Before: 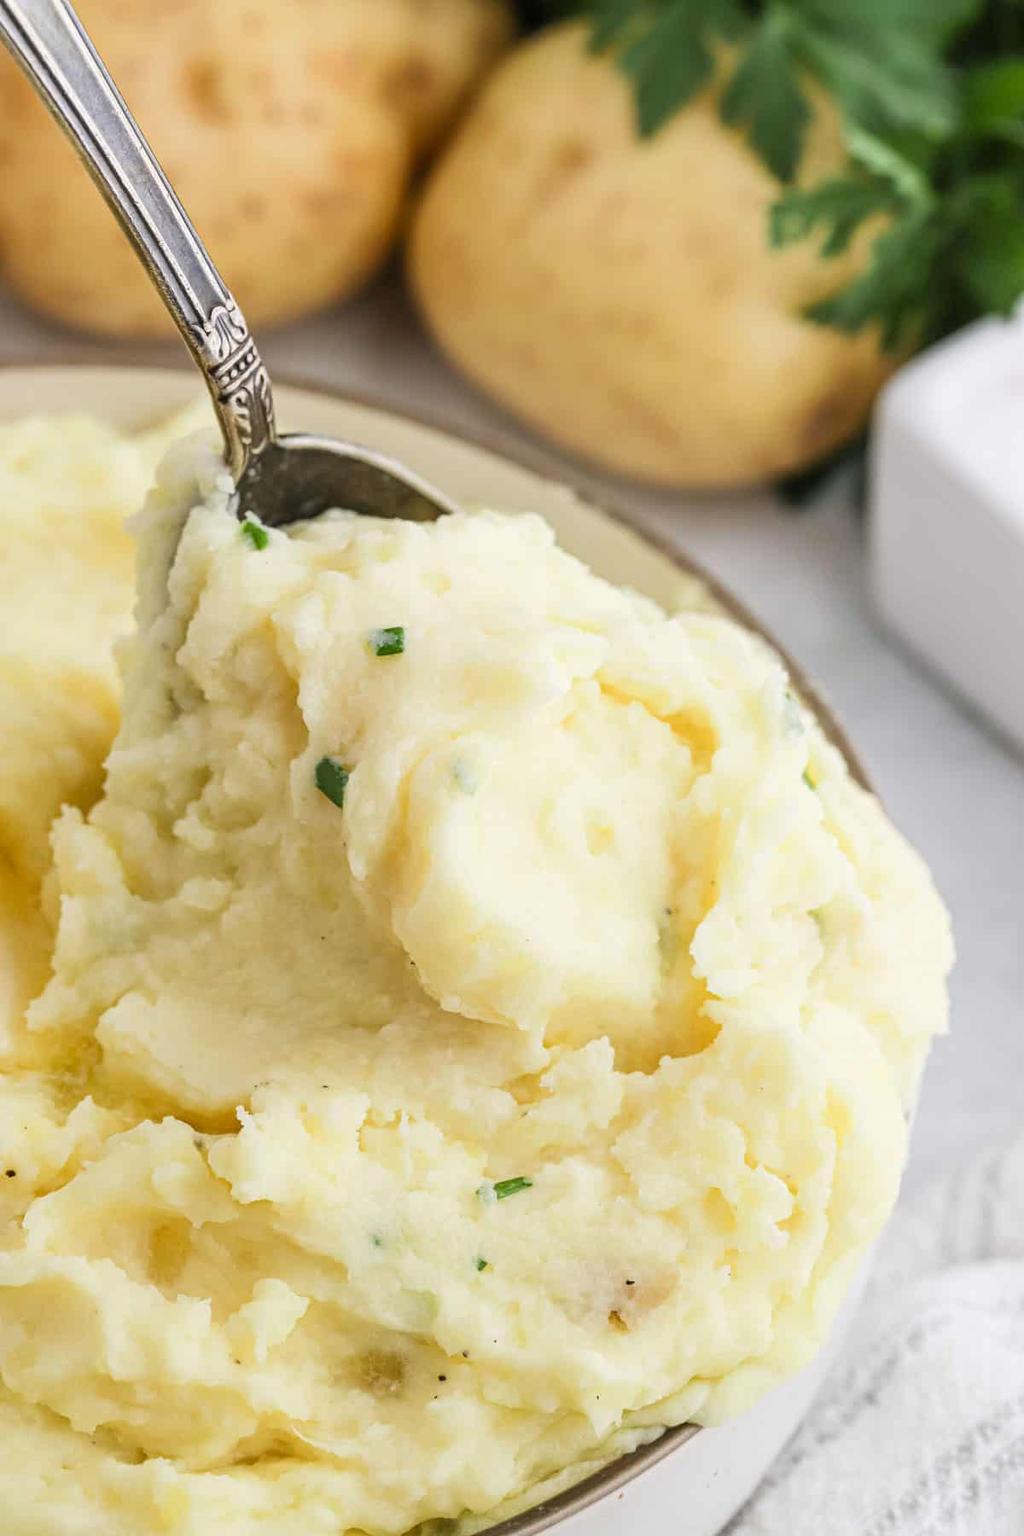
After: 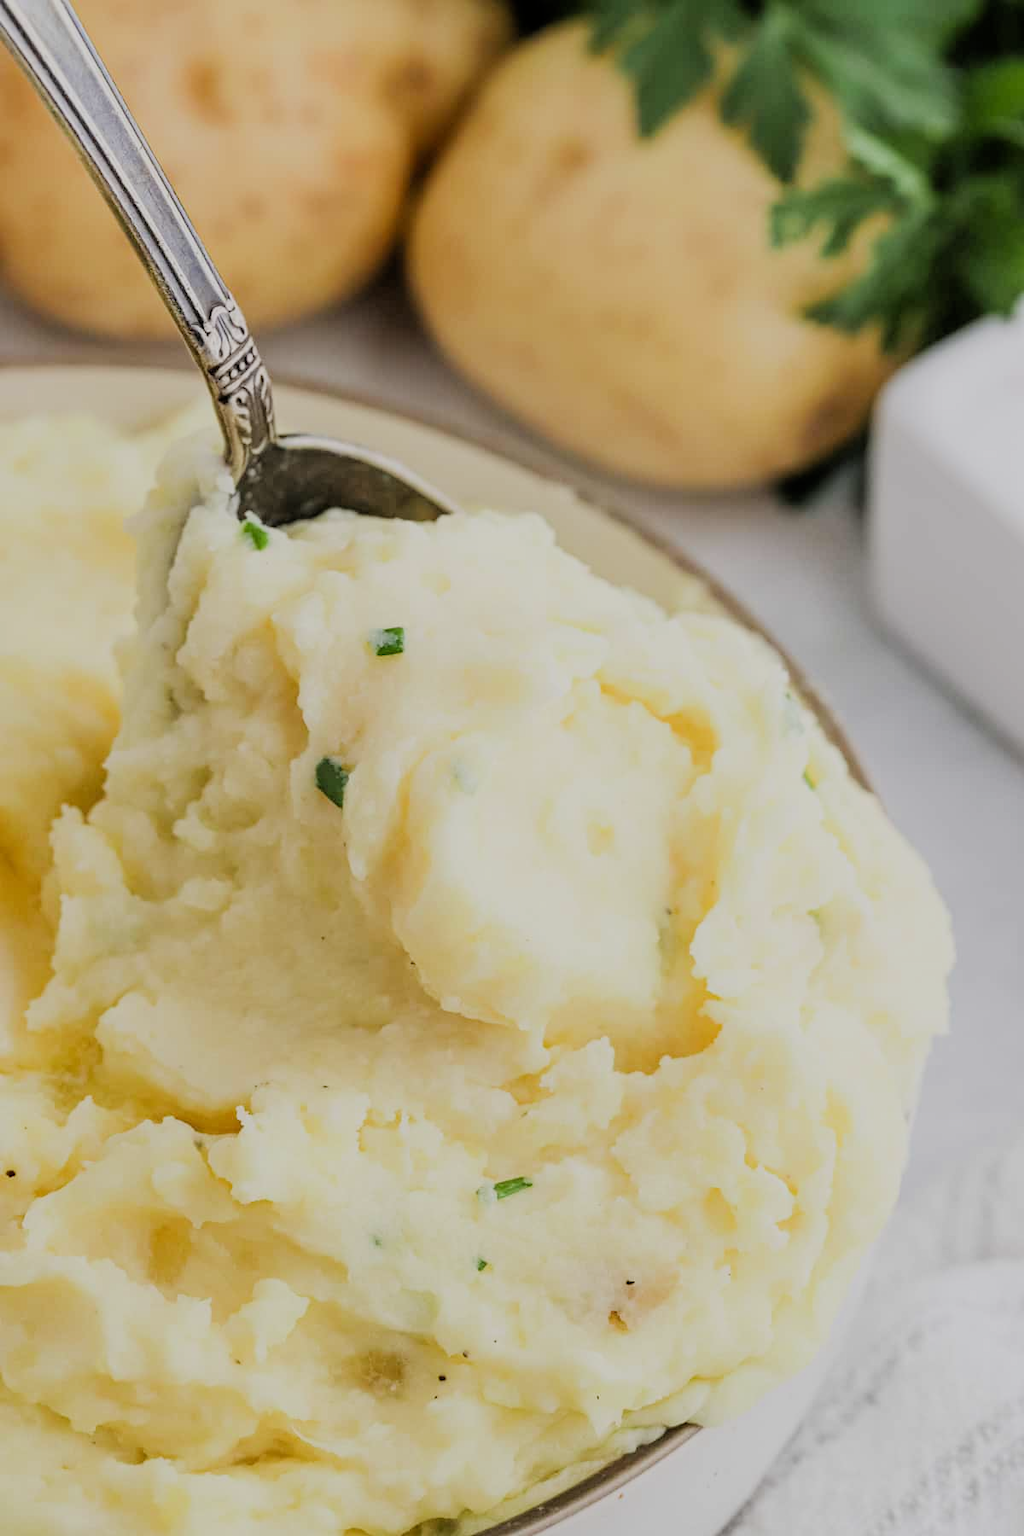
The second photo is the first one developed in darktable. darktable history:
filmic rgb: black relative exposure -7.12 EV, white relative exposure 5.34 EV, threshold 5.94 EV, hardness 3.03, enable highlight reconstruction true
